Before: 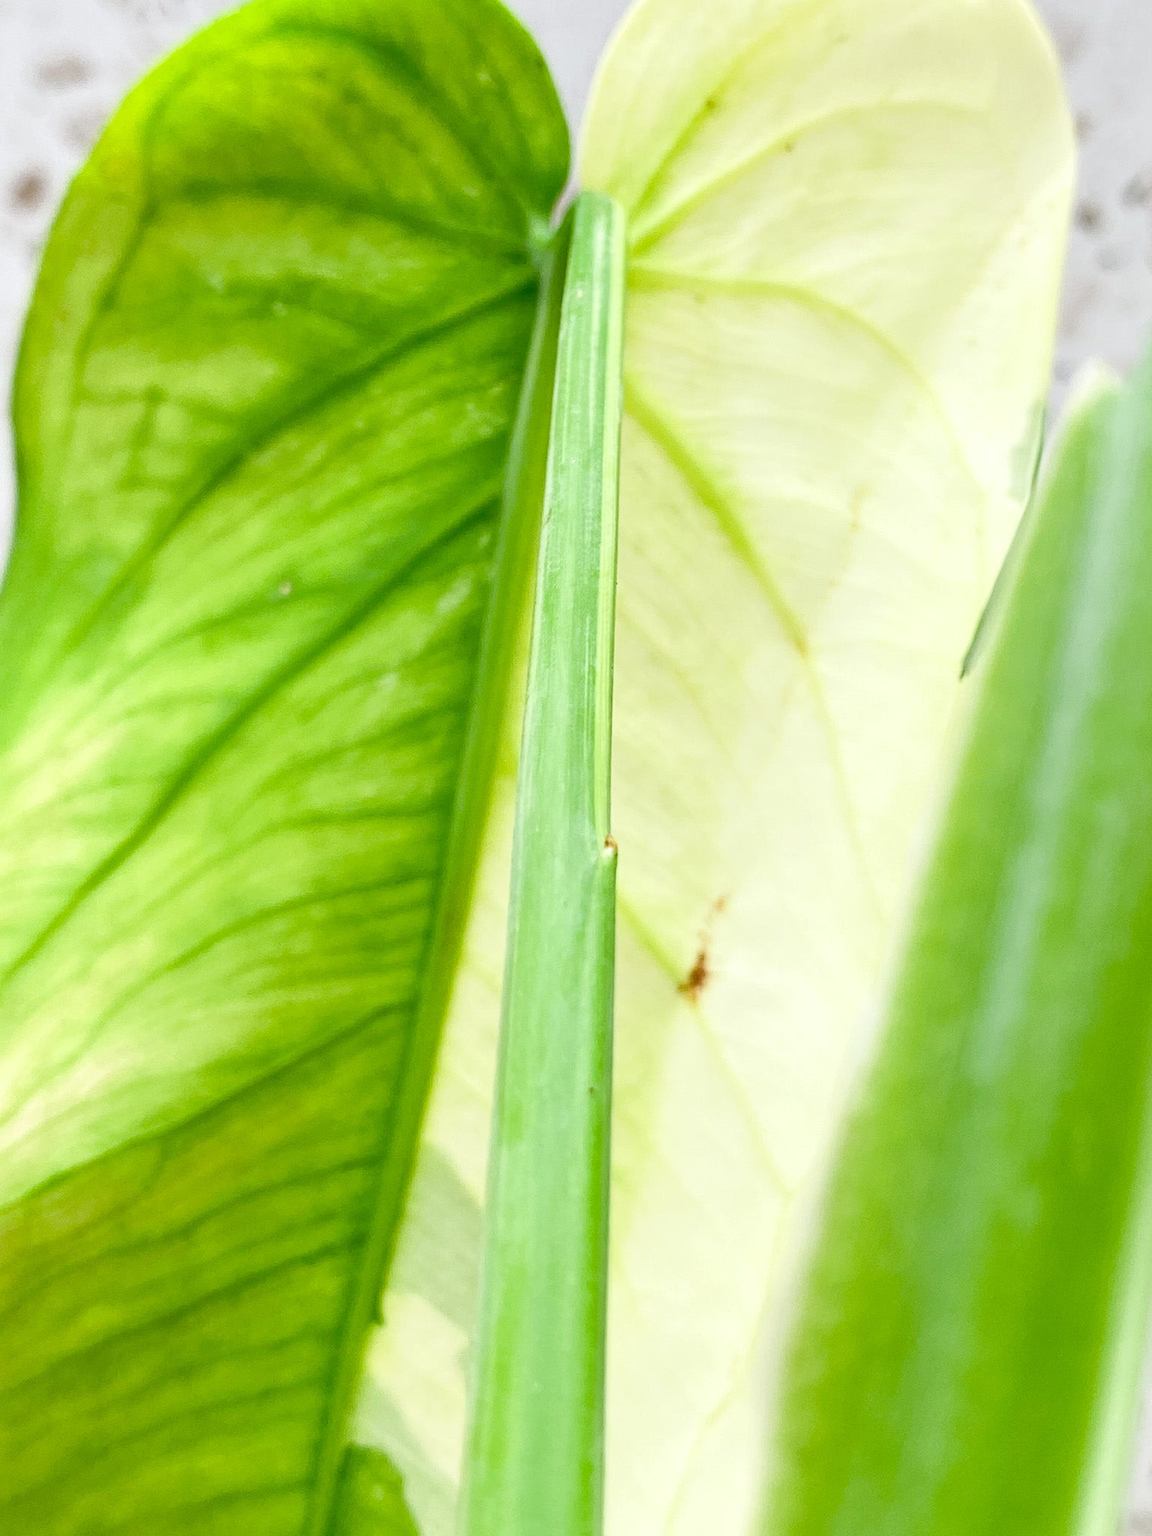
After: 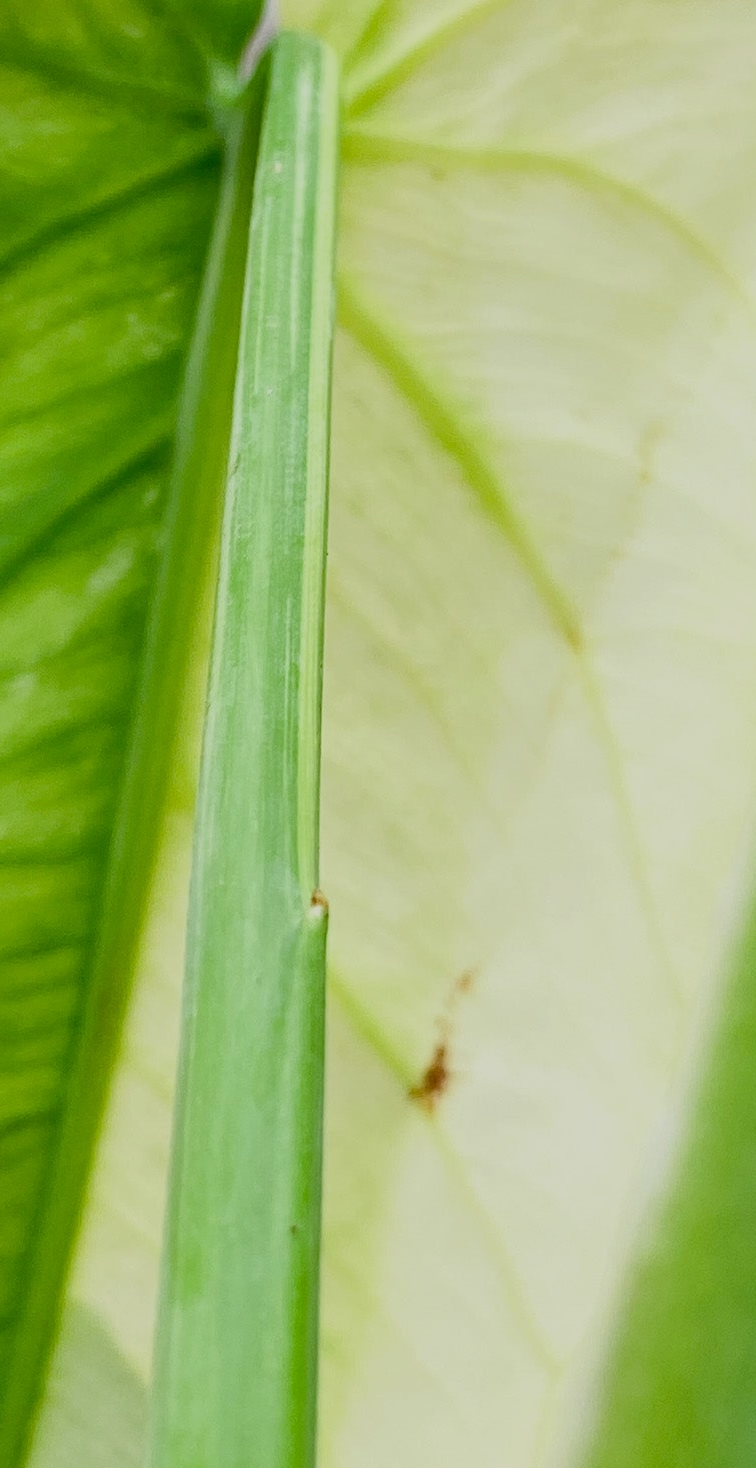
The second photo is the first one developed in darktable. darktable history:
exposure: exposure -0.598 EV, compensate highlight preservation false
crop: left 32.251%, top 10.945%, right 18.507%, bottom 17.352%
